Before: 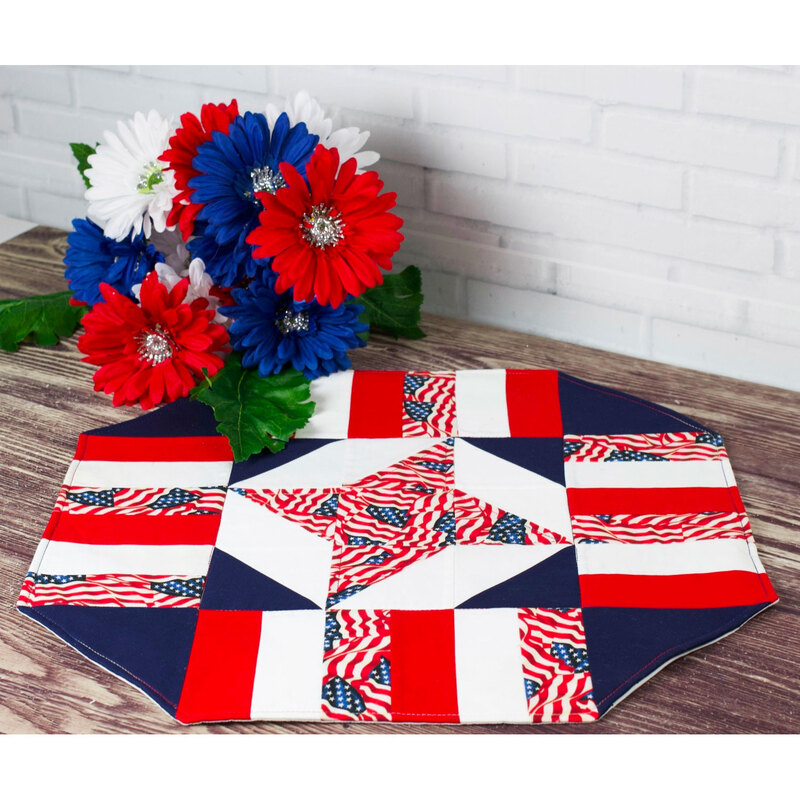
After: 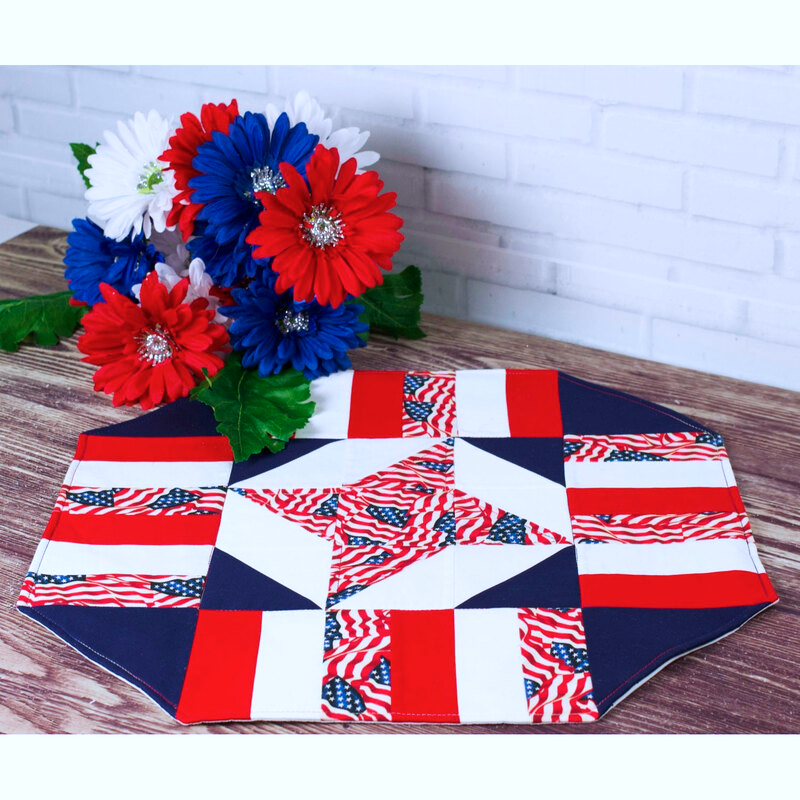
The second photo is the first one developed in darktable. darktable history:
color calibration: illuminant as shot in camera, x 0.37, y 0.382, temperature 4317.92 K
velvia: on, module defaults
